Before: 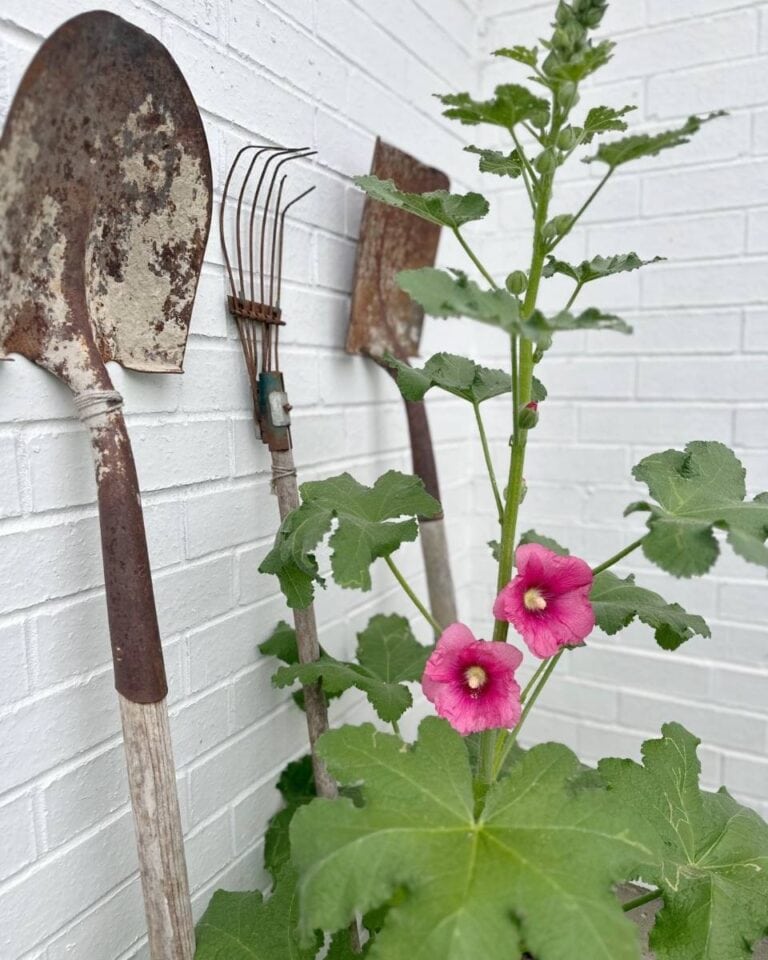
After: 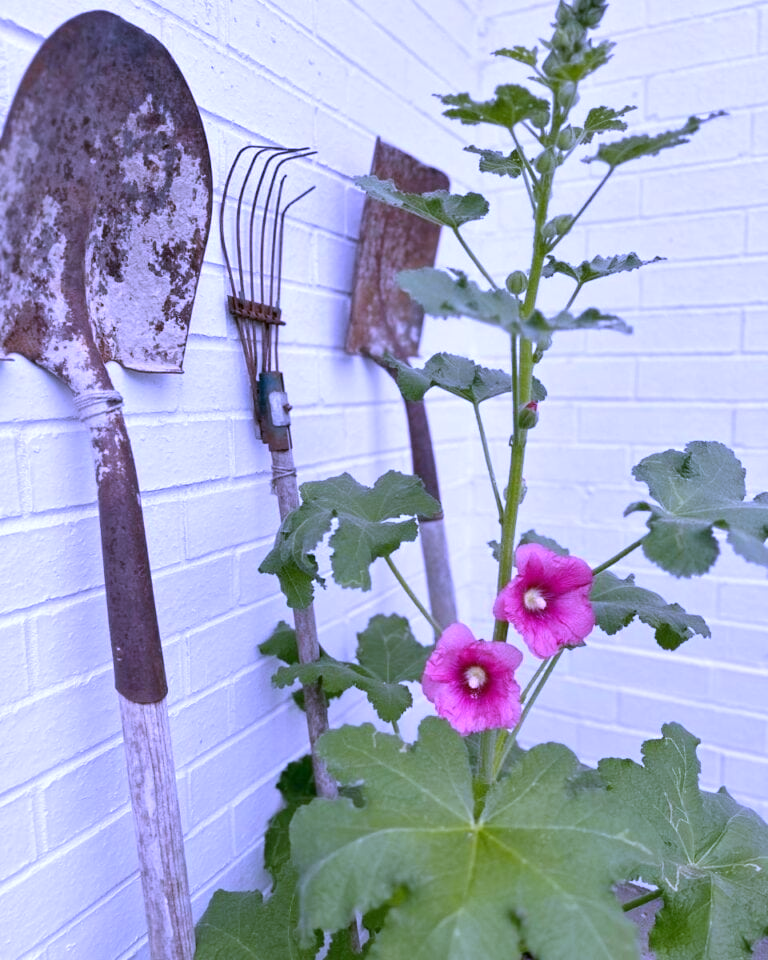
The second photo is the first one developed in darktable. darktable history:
contrast equalizer: y [[0.5 ×6], [0.5 ×6], [0.5, 0.5, 0.501, 0.545, 0.707, 0.863], [0 ×6], [0 ×6]]
white balance: red 0.98, blue 1.61
